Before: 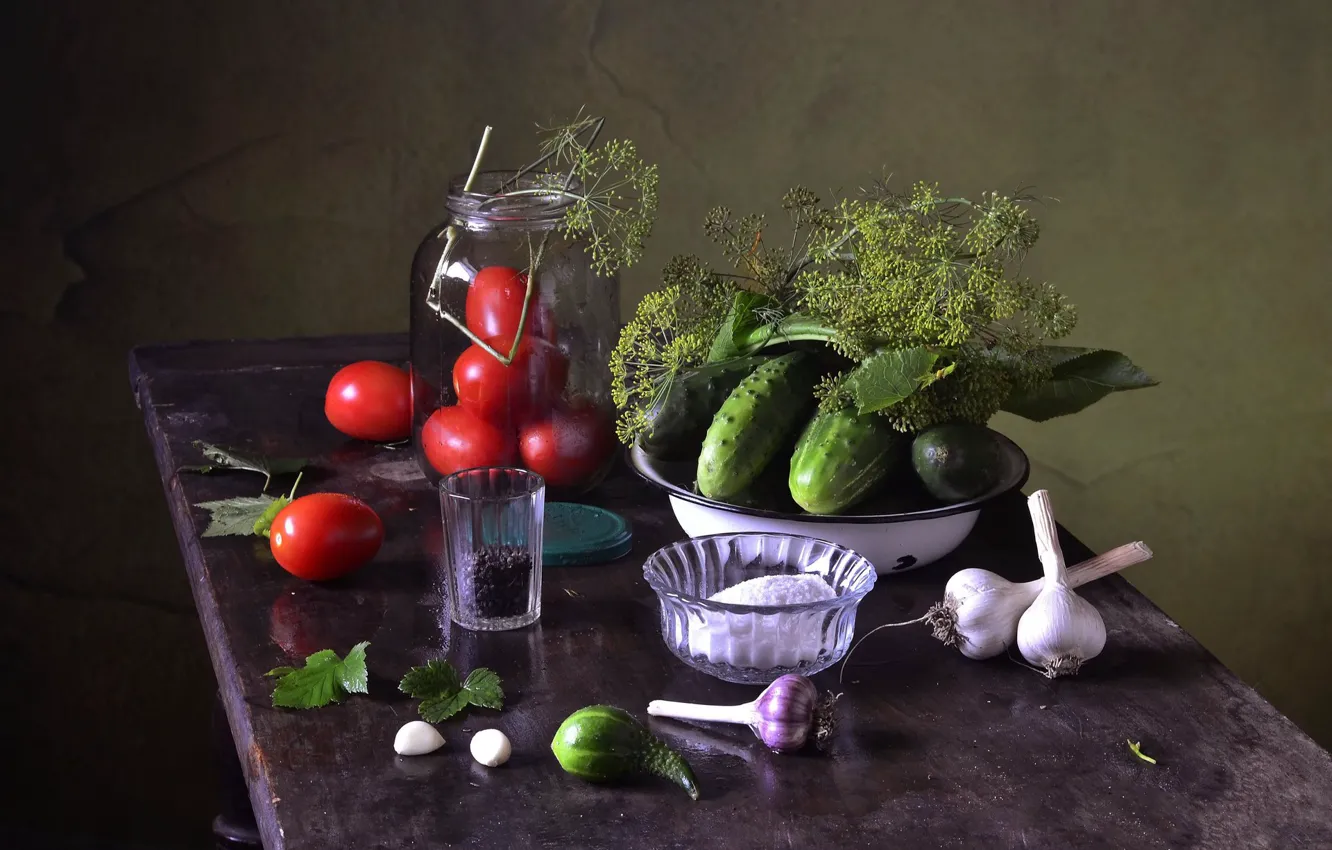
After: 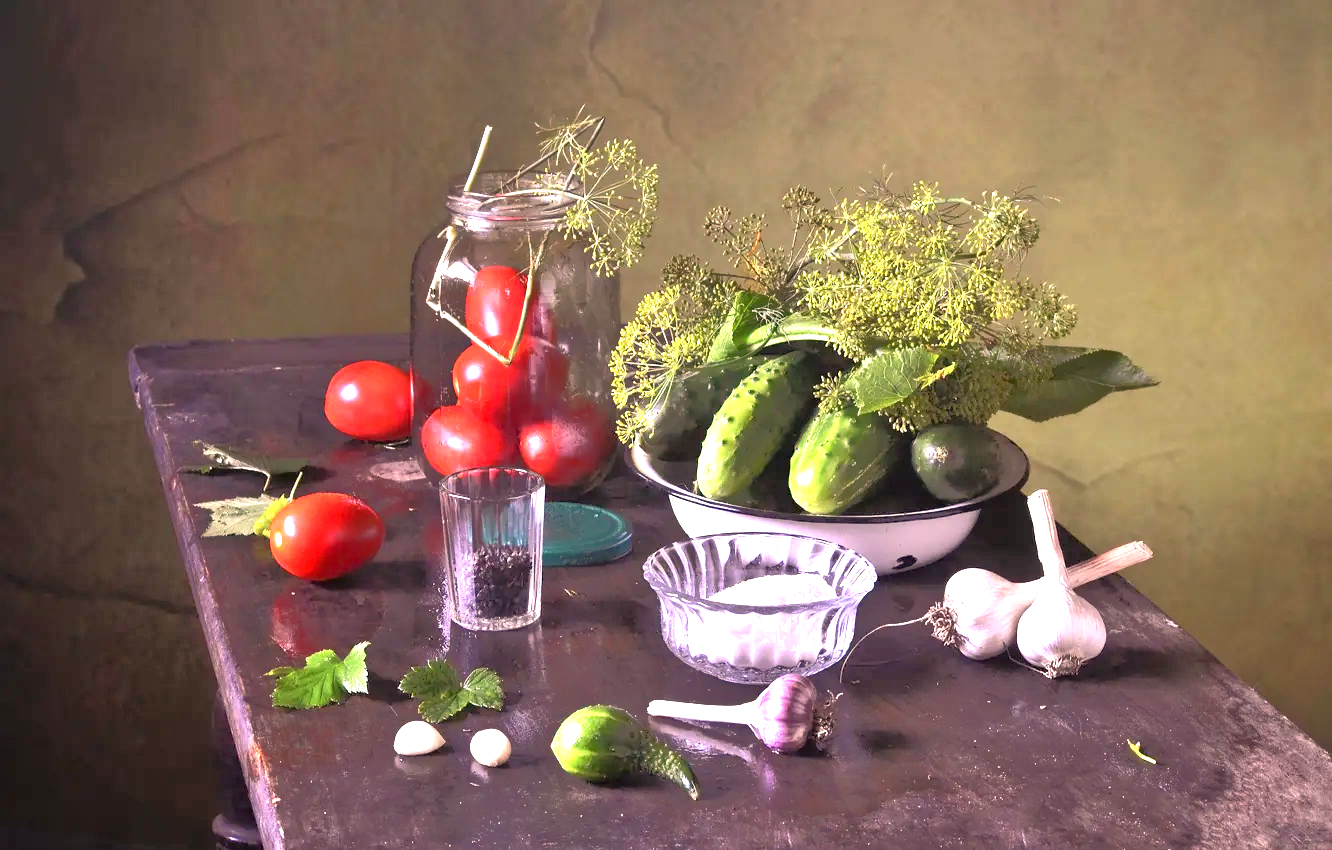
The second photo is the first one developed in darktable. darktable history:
white balance: red 1.127, blue 0.943
exposure: black level correction 0, exposure 1.75 EV, compensate exposure bias true, compensate highlight preservation false
tone equalizer: -8 EV -0.528 EV, -7 EV -0.319 EV, -6 EV -0.083 EV, -5 EV 0.413 EV, -4 EV 0.985 EV, -3 EV 0.791 EV, -2 EV -0.01 EV, -1 EV 0.14 EV, +0 EV -0.012 EV, smoothing 1
